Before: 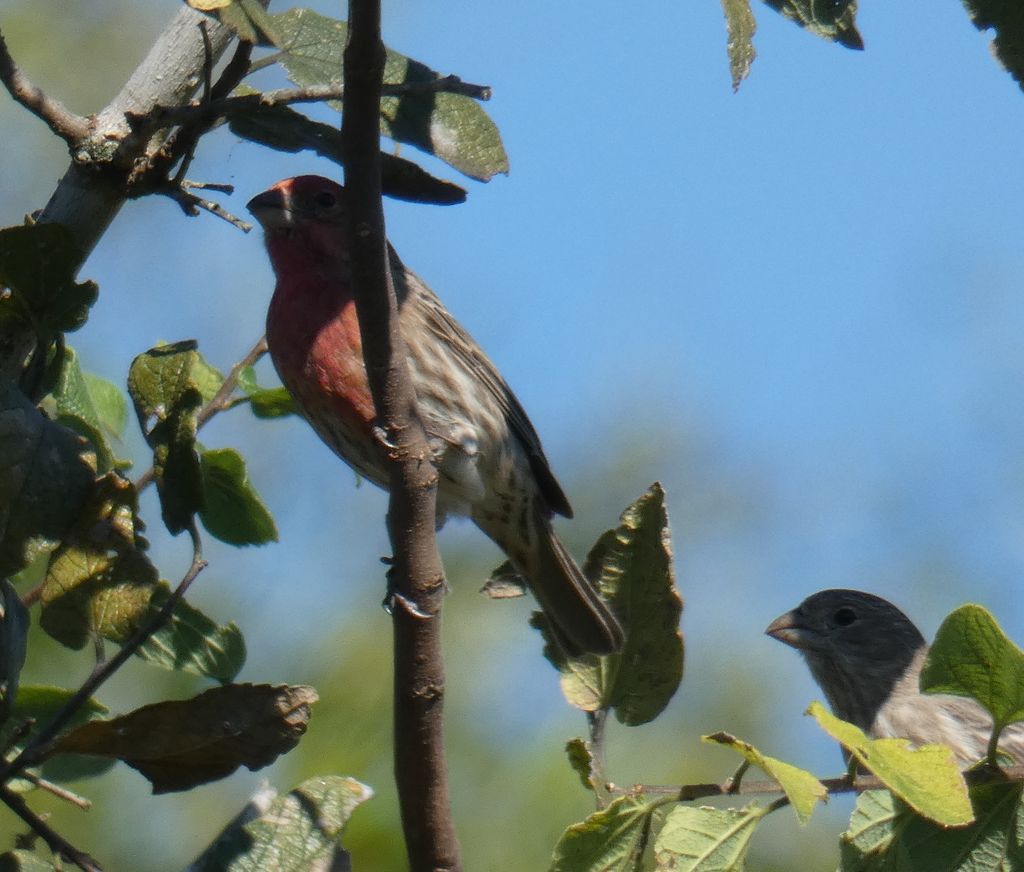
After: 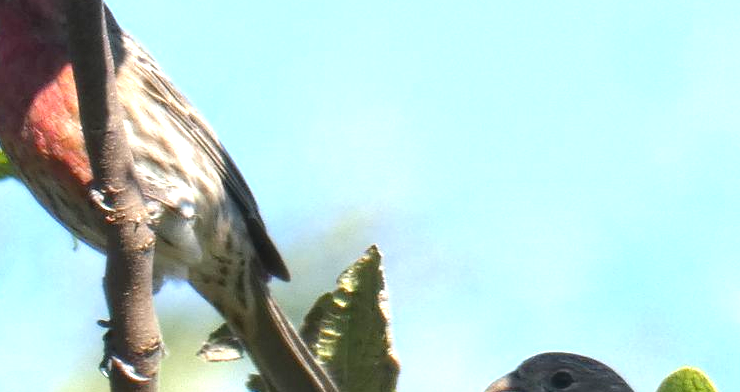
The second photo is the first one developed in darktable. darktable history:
crop and rotate: left 27.689%, top 27.261%, bottom 27.781%
exposure: black level correction 0, exposure 1.612 EV, compensate highlight preservation false
